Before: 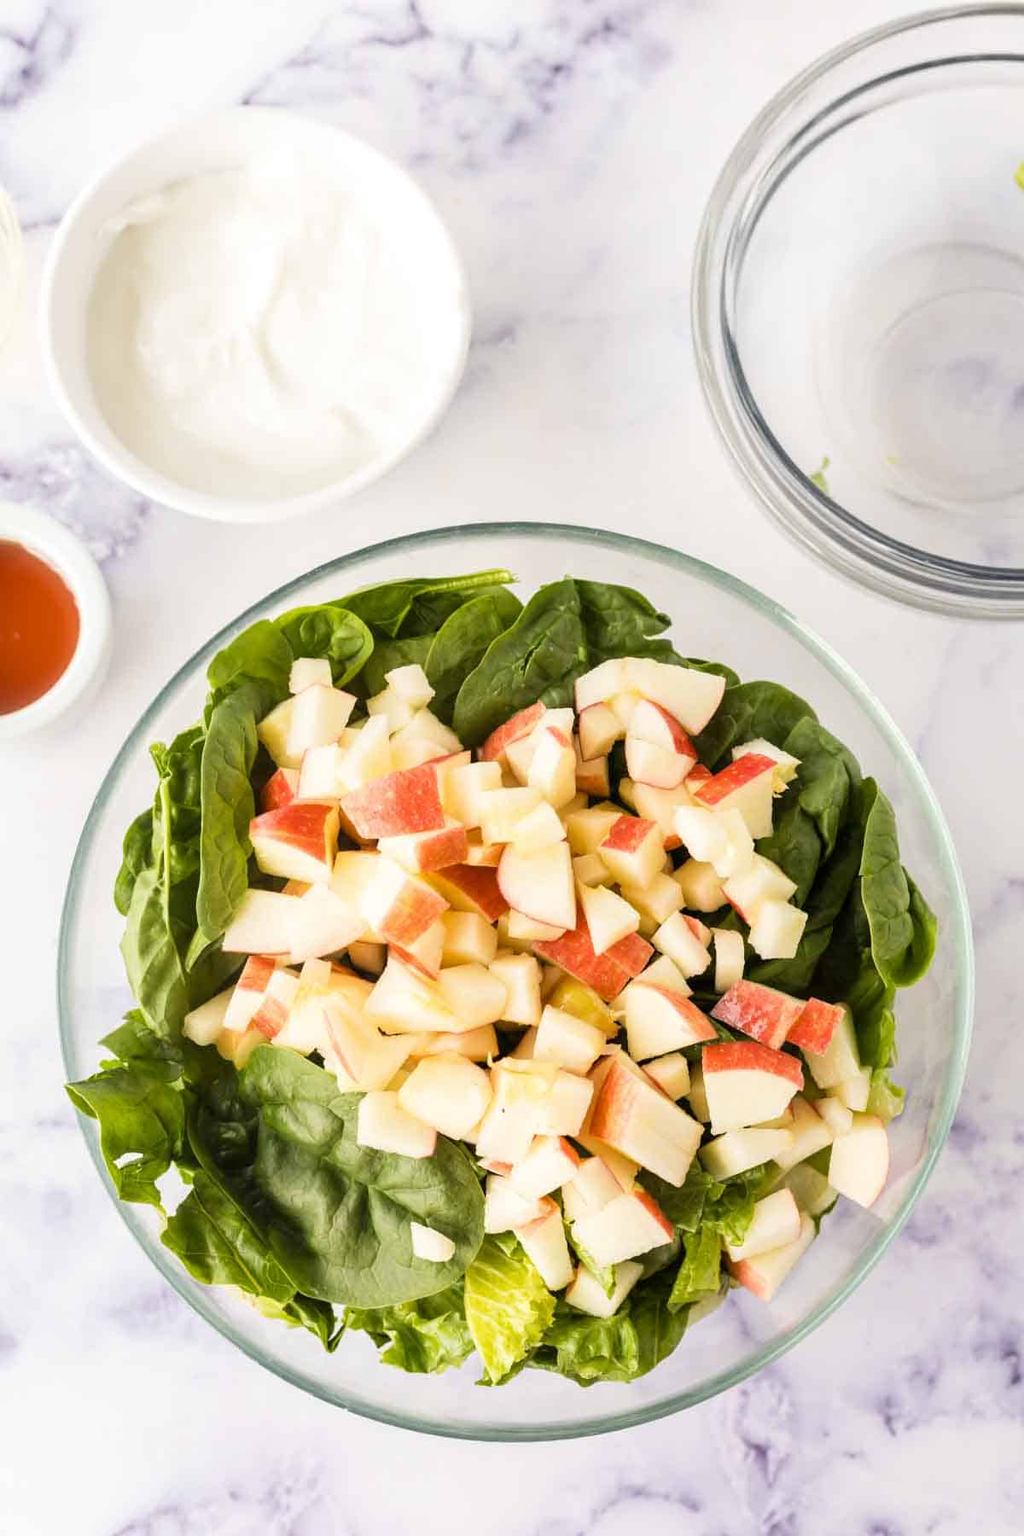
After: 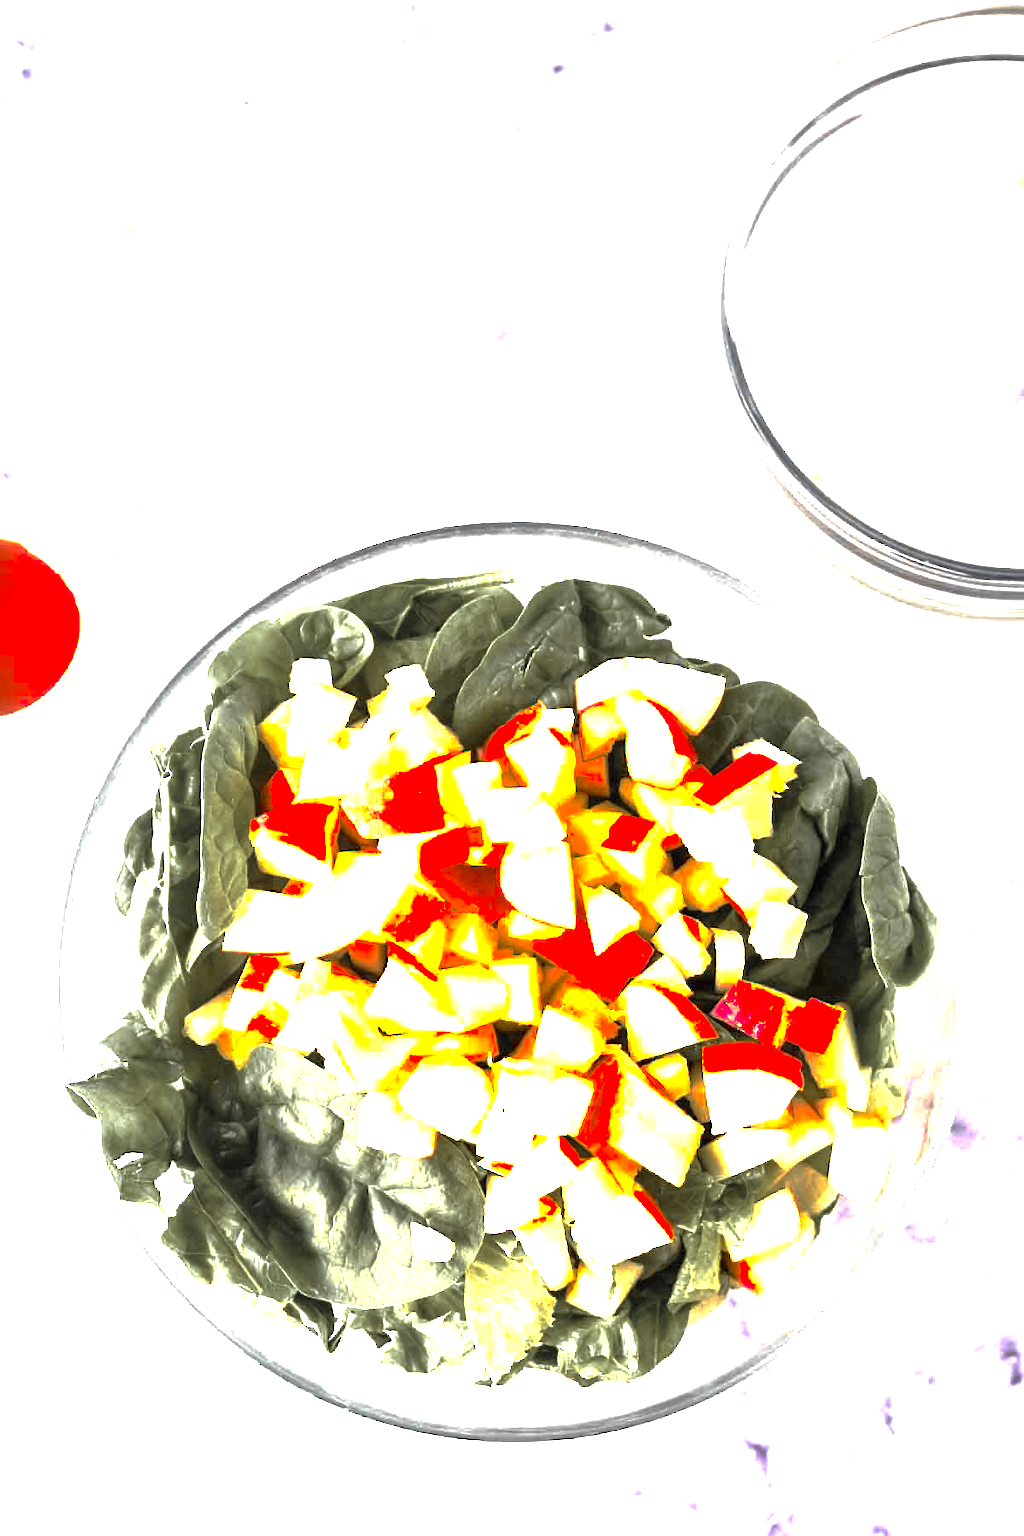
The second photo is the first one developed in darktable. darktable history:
exposure: black level correction 0, exposure 1.282 EV, compensate highlight preservation false
color zones: curves: ch1 [(0, 0.679) (0.143, 0.647) (0.286, 0.261) (0.378, -0.011) (0.571, 0.396) (0.714, 0.399) (0.857, 0.406) (1, 0.679)]
base curve: curves: ch0 [(0, 0) (0.826, 0.587) (1, 1)], preserve colors none
